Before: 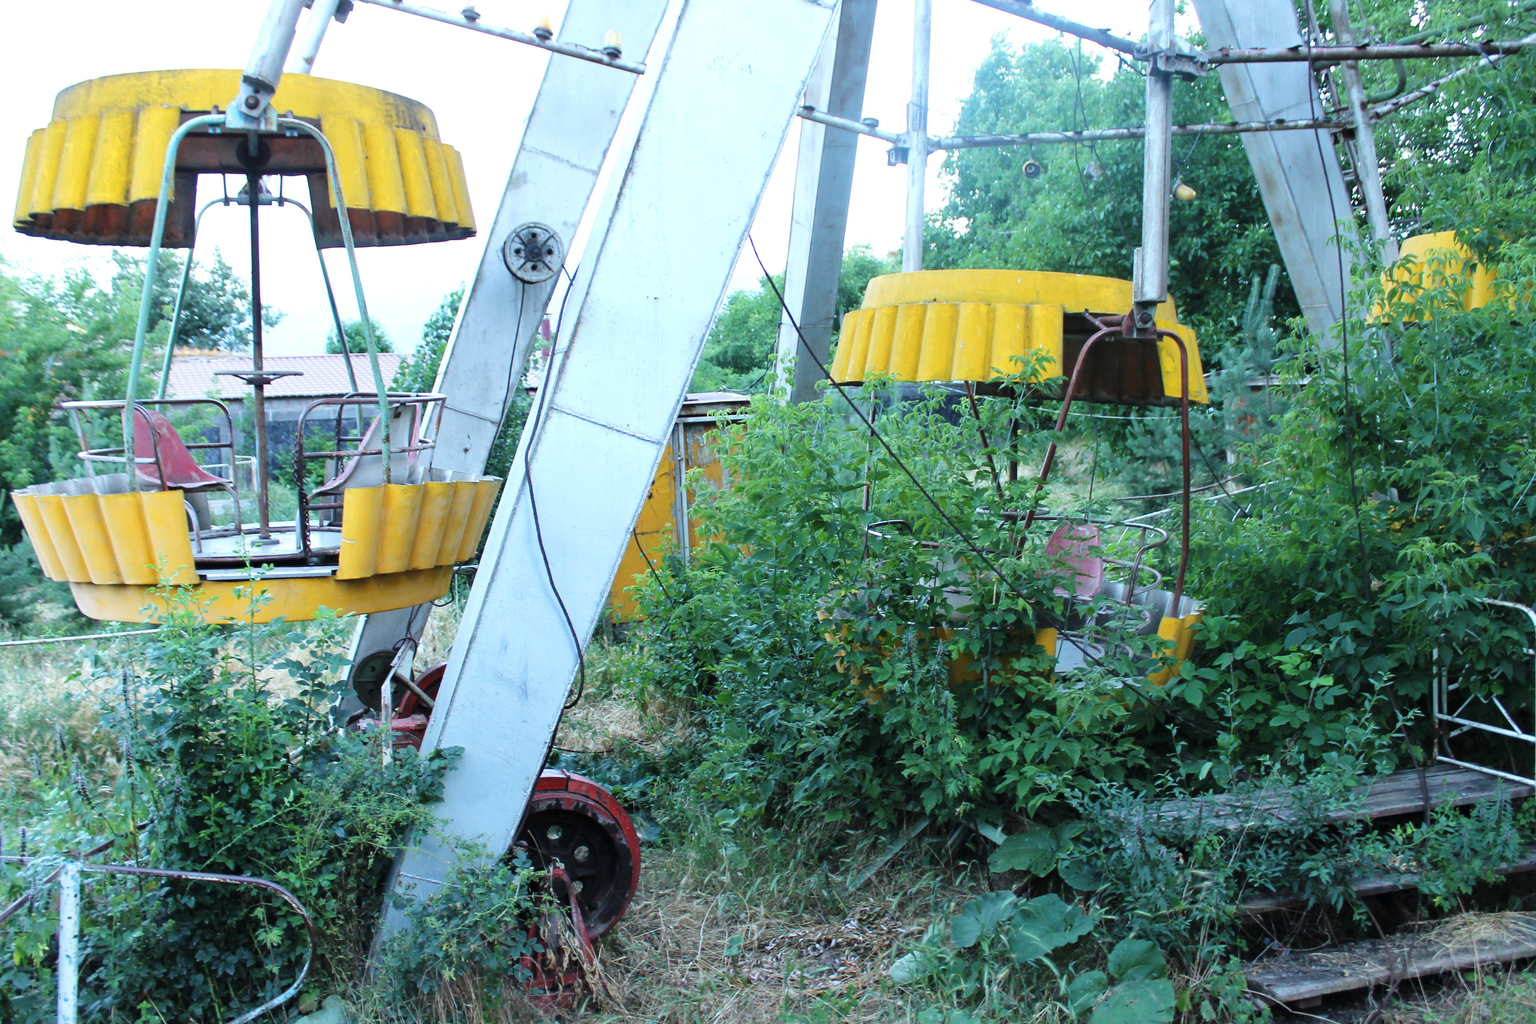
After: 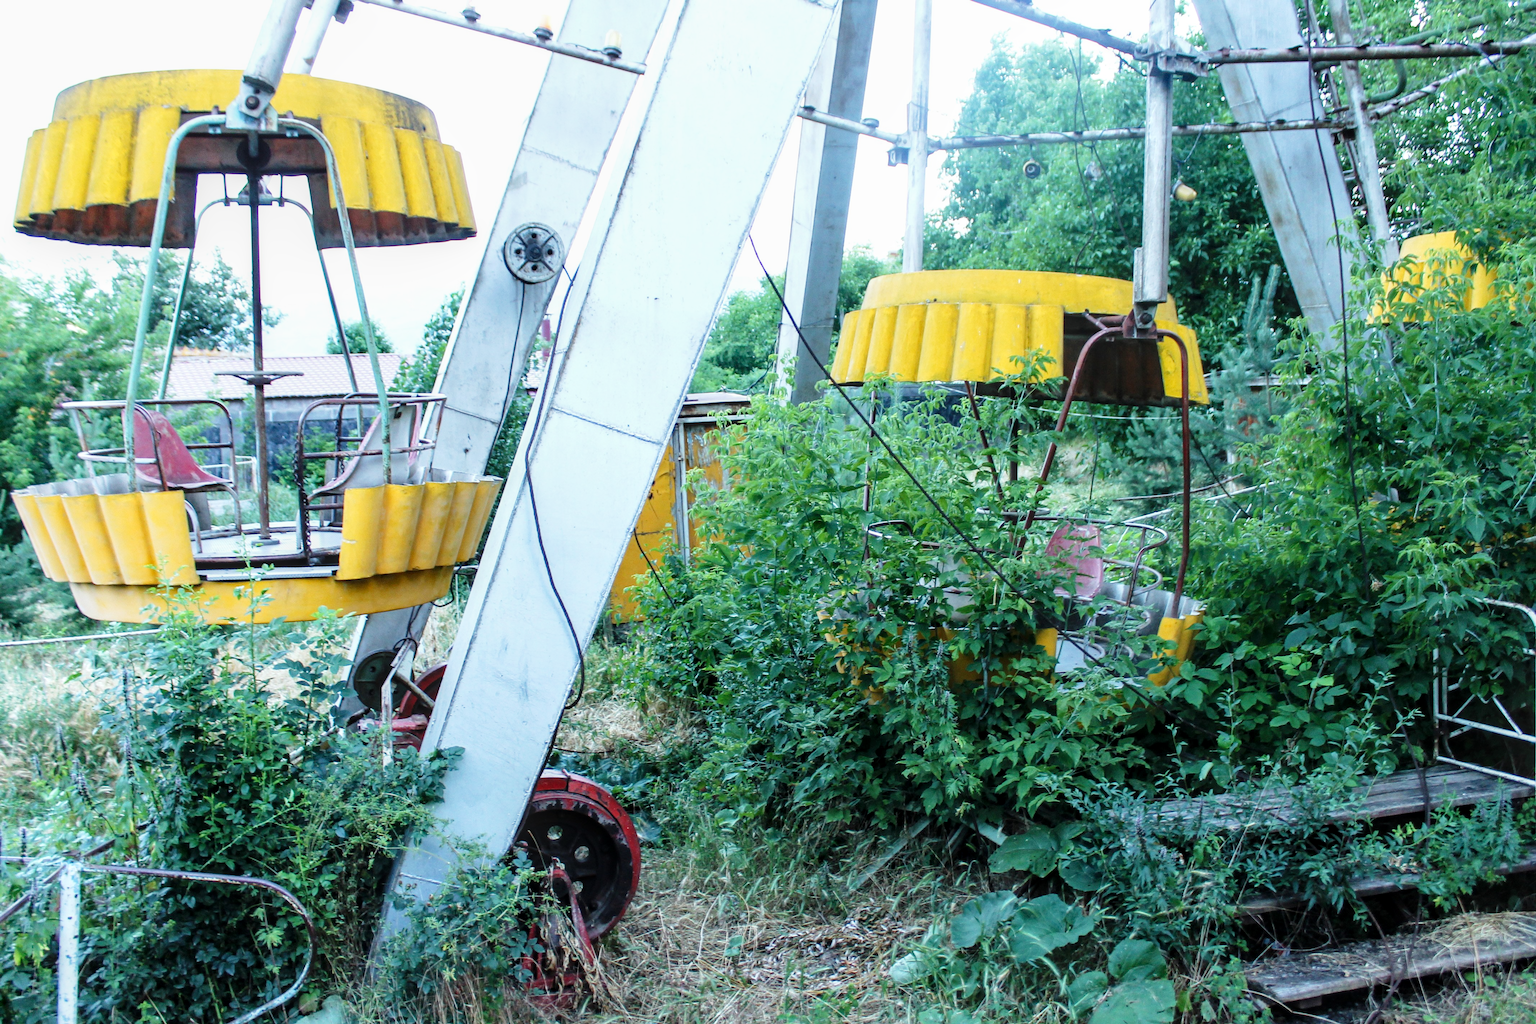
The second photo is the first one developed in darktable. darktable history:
tone curve: curves: ch0 [(0, 0.008) (0.107, 0.083) (0.283, 0.287) (0.461, 0.498) (0.64, 0.691) (0.822, 0.869) (0.998, 0.978)]; ch1 [(0, 0) (0.323, 0.339) (0.438, 0.422) (0.473, 0.487) (0.502, 0.502) (0.527, 0.53) (0.561, 0.583) (0.608, 0.629) (0.669, 0.704) (0.859, 0.899) (1, 1)]; ch2 [(0, 0) (0.33, 0.347) (0.421, 0.456) (0.473, 0.498) (0.502, 0.504) (0.522, 0.524) (0.549, 0.567) (0.585, 0.627) (0.676, 0.724) (1, 1)], preserve colors none
local contrast: on, module defaults
base curve: preserve colors none
